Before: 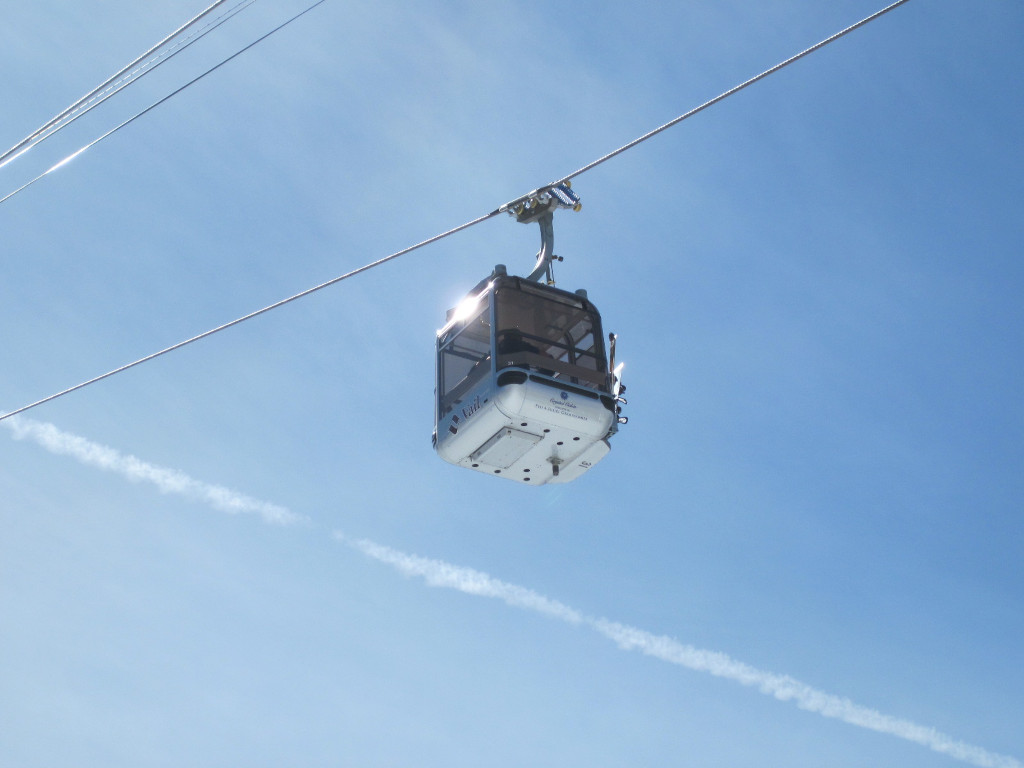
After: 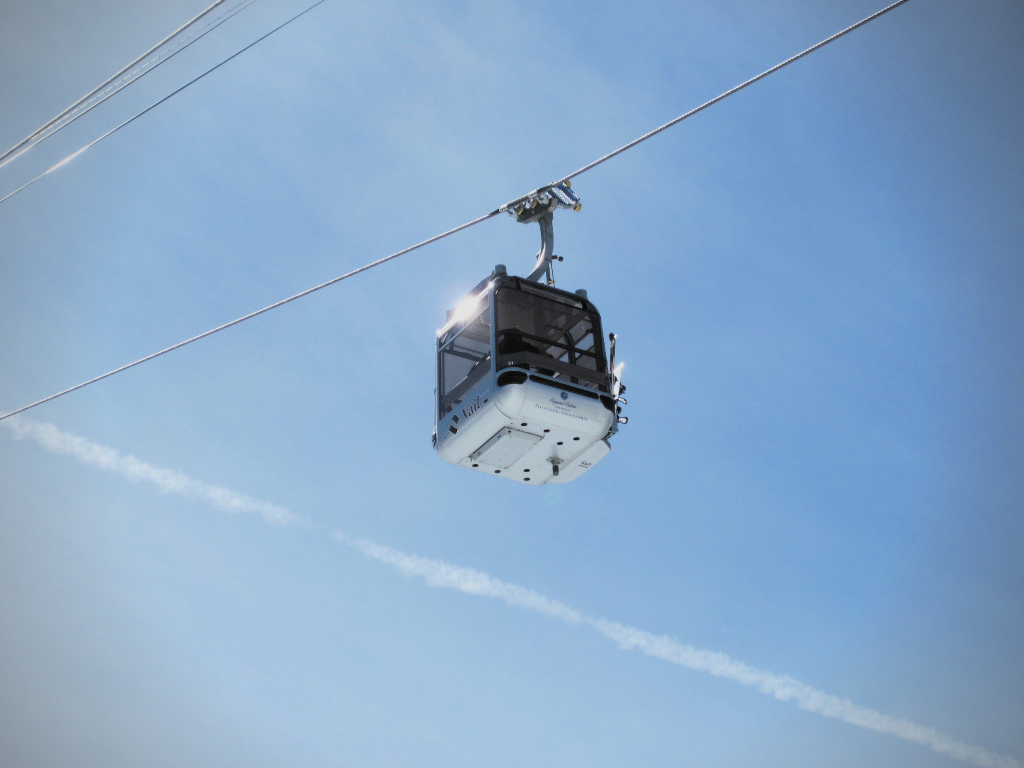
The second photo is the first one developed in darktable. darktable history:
filmic rgb: black relative exposure -5.01 EV, white relative exposure 3.98 EV, threshold 5.96 EV, hardness 2.9, contrast 1.298, highlights saturation mix -31.18%, color science v6 (2022), enable highlight reconstruction true
vignetting: fall-off radius 60.99%, brightness -0.674, unbound false
